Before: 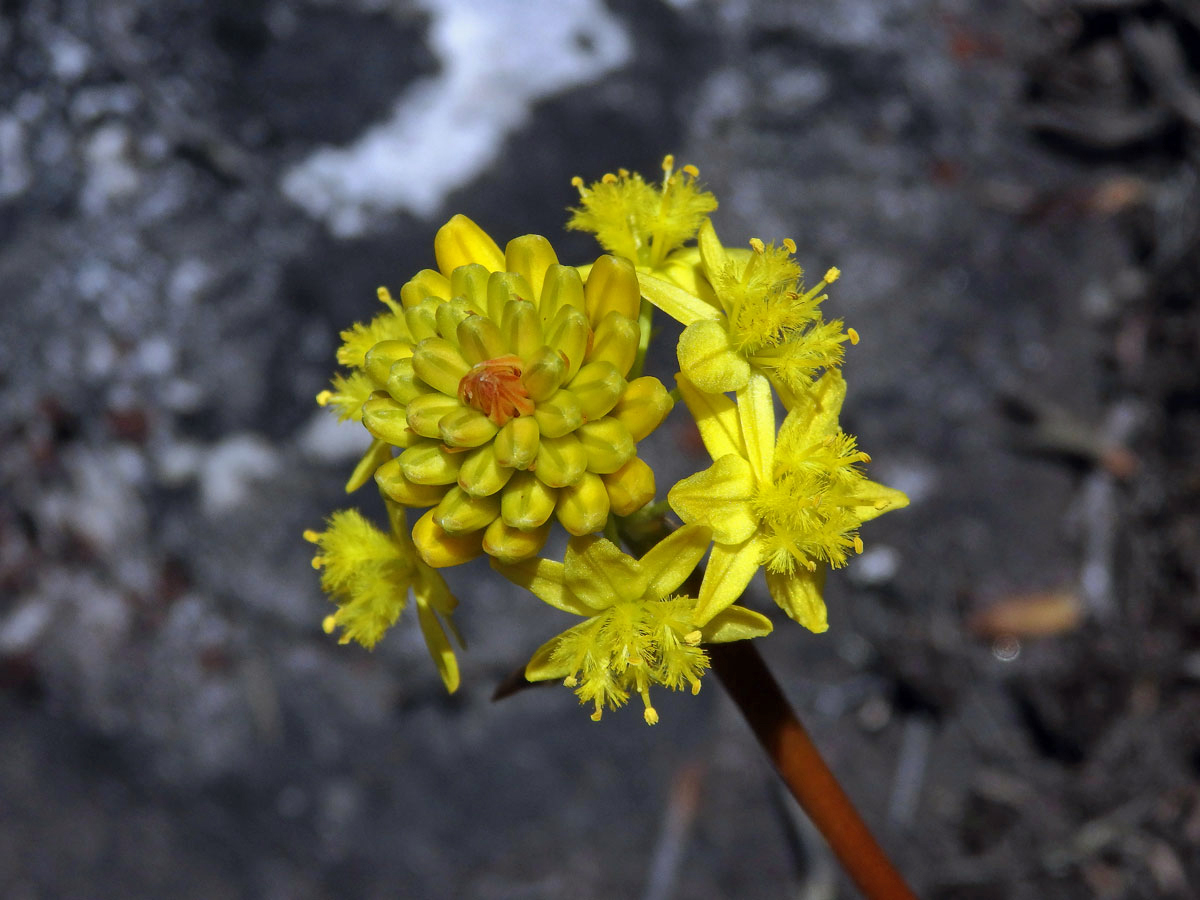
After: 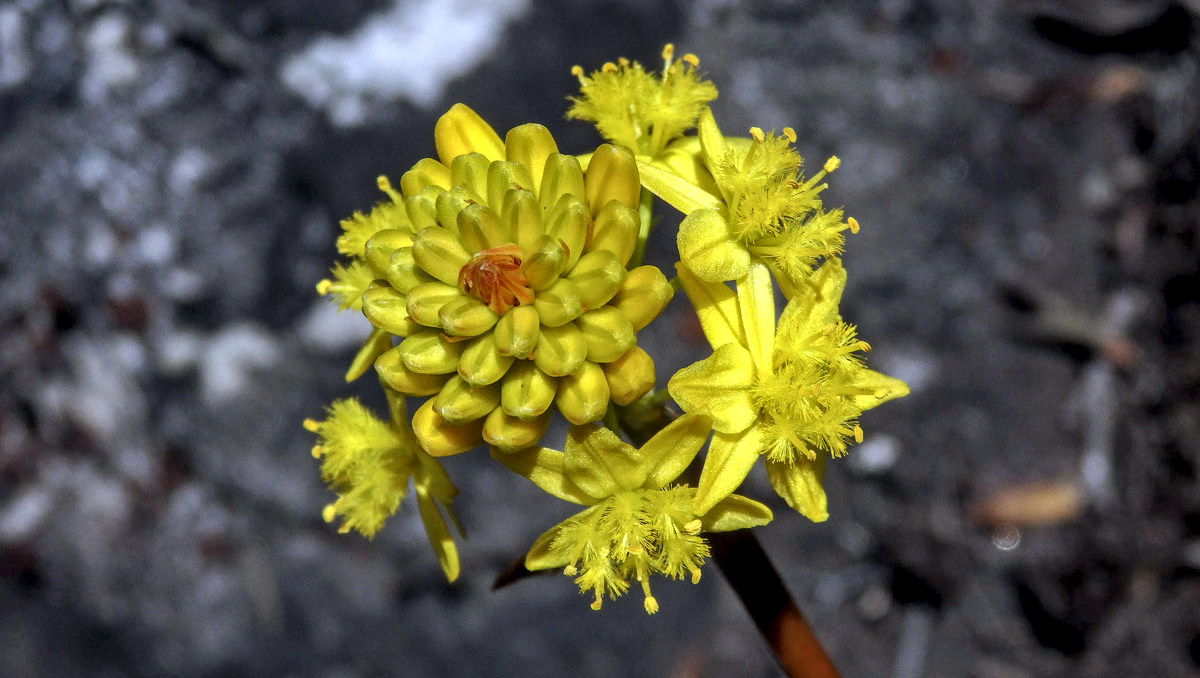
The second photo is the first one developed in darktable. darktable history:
crop and rotate: top 12.35%, bottom 12.272%
local contrast: highlights 59%, detail 146%
